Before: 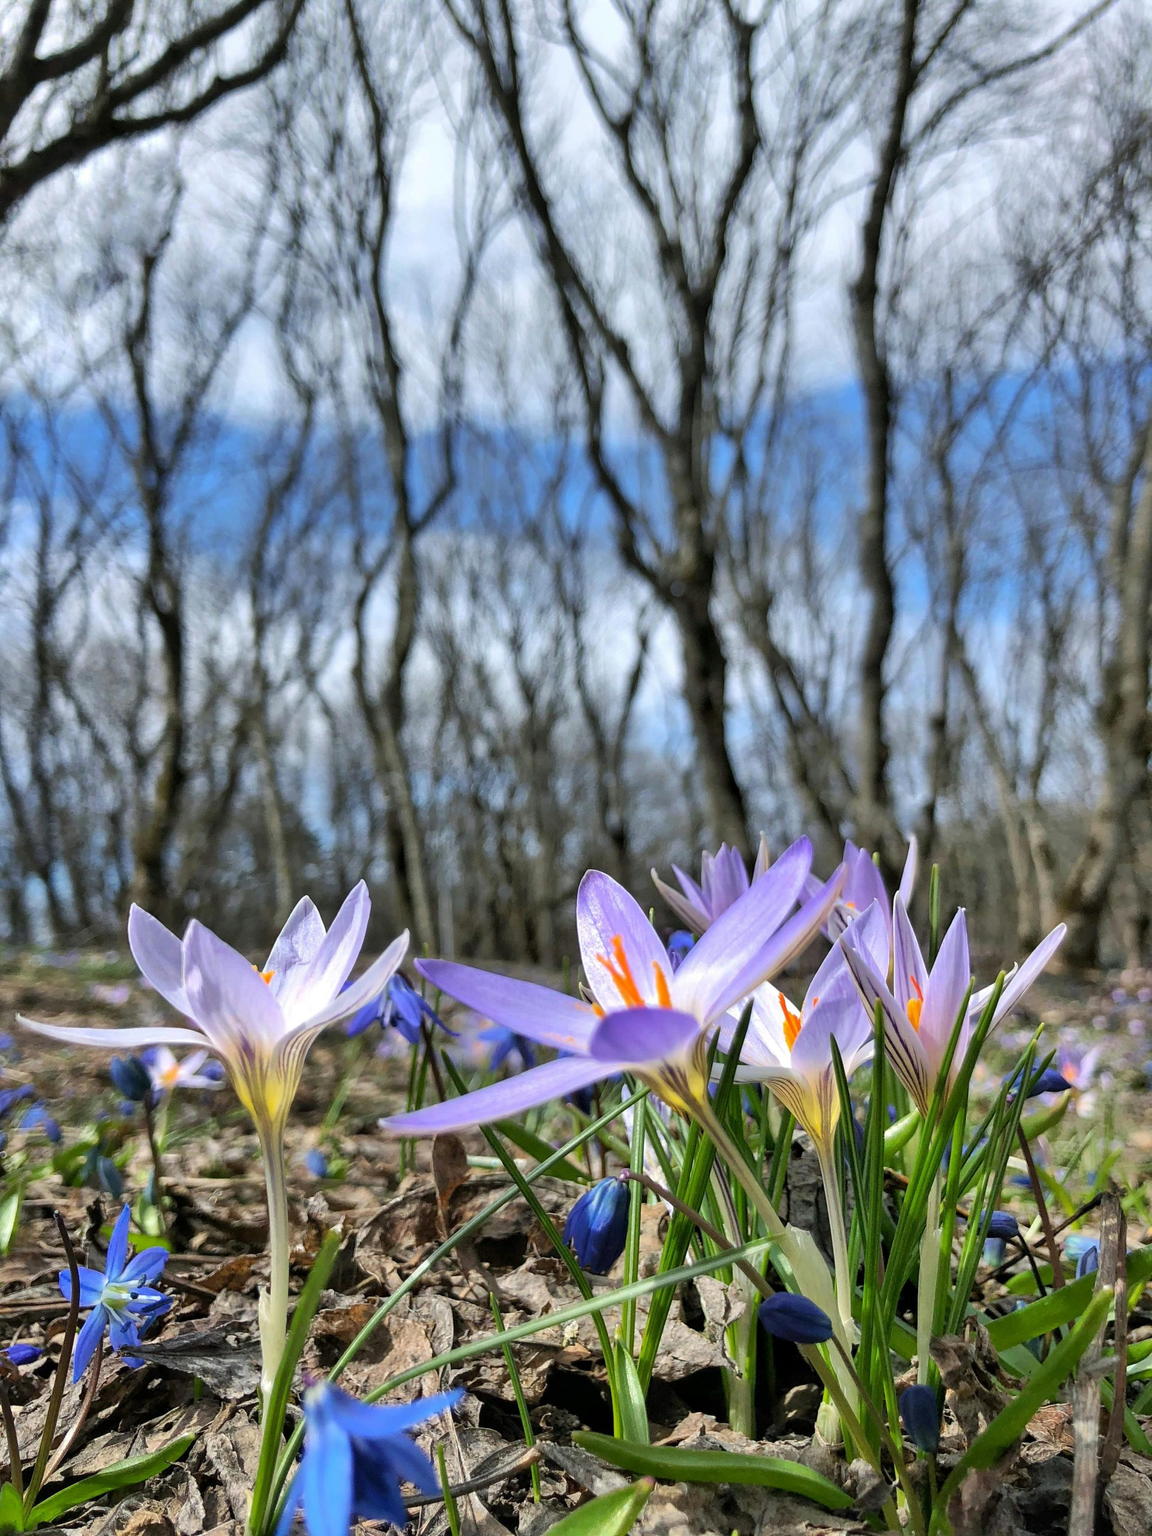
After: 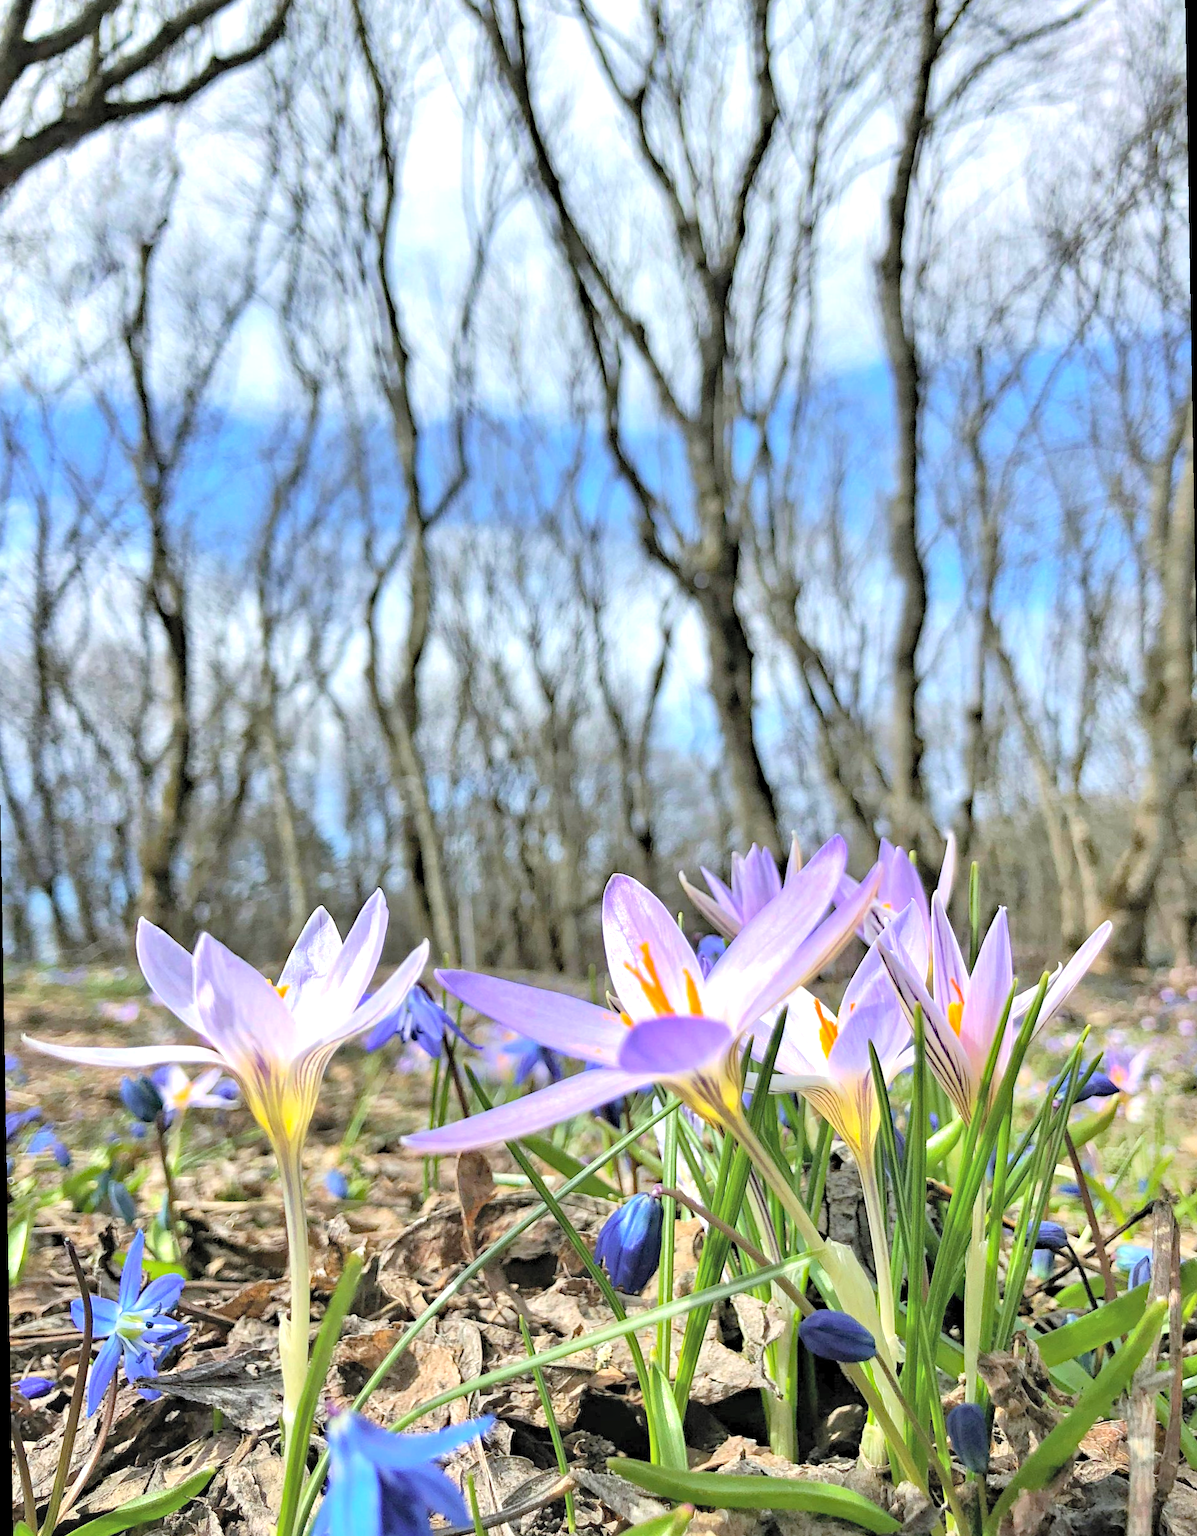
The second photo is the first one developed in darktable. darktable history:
contrast brightness saturation: brightness 0.28
rotate and perspective: rotation -1°, crop left 0.011, crop right 0.989, crop top 0.025, crop bottom 0.975
exposure: exposure 0.559 EV, compensate highlight preservation false
haze removal: strength 0.29, distance 0.25, compatibility mode true, adaptive false
